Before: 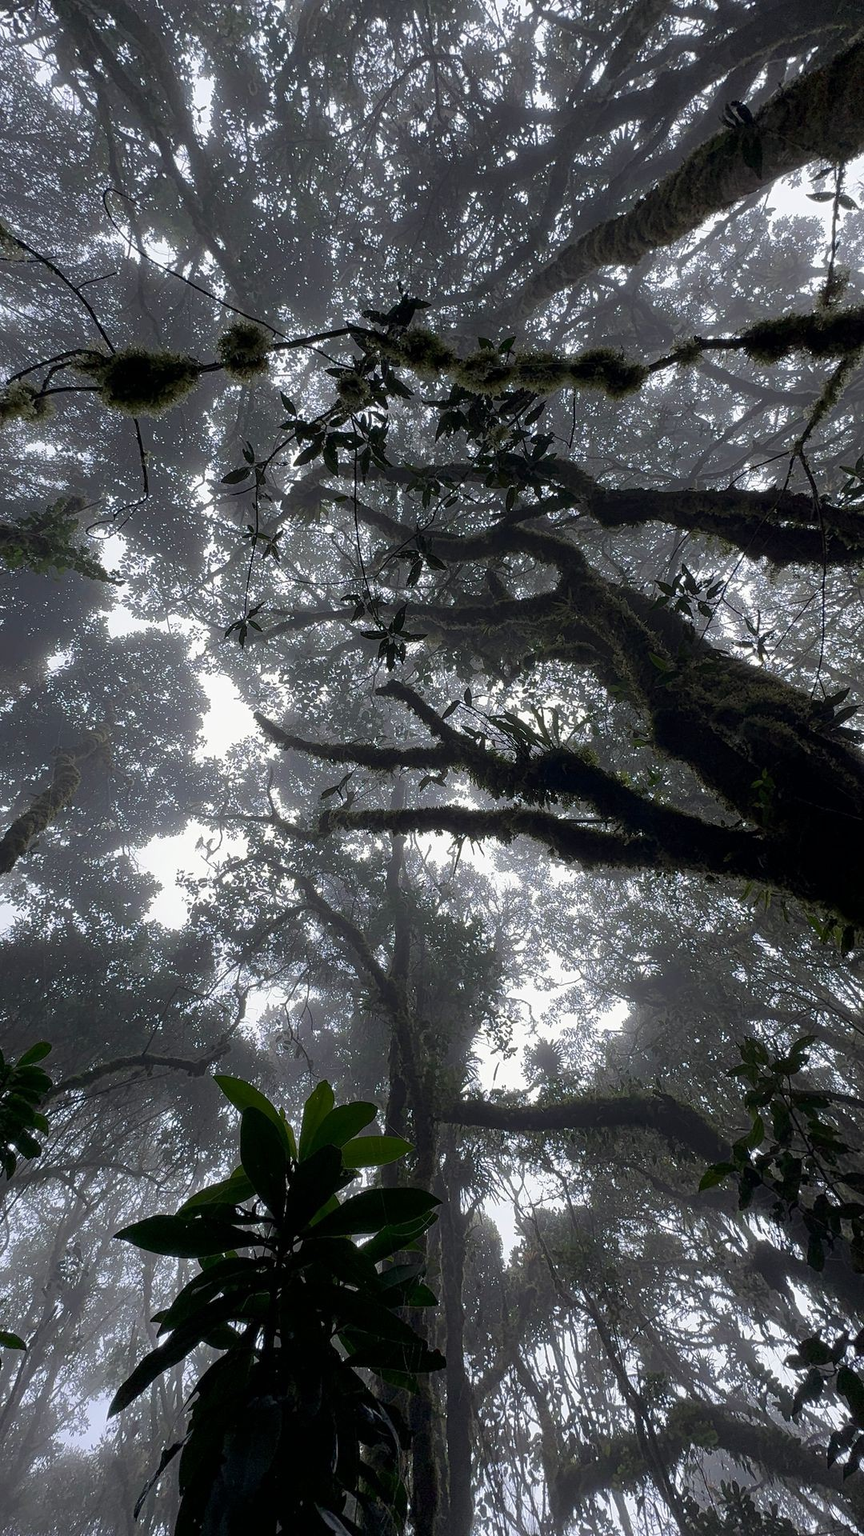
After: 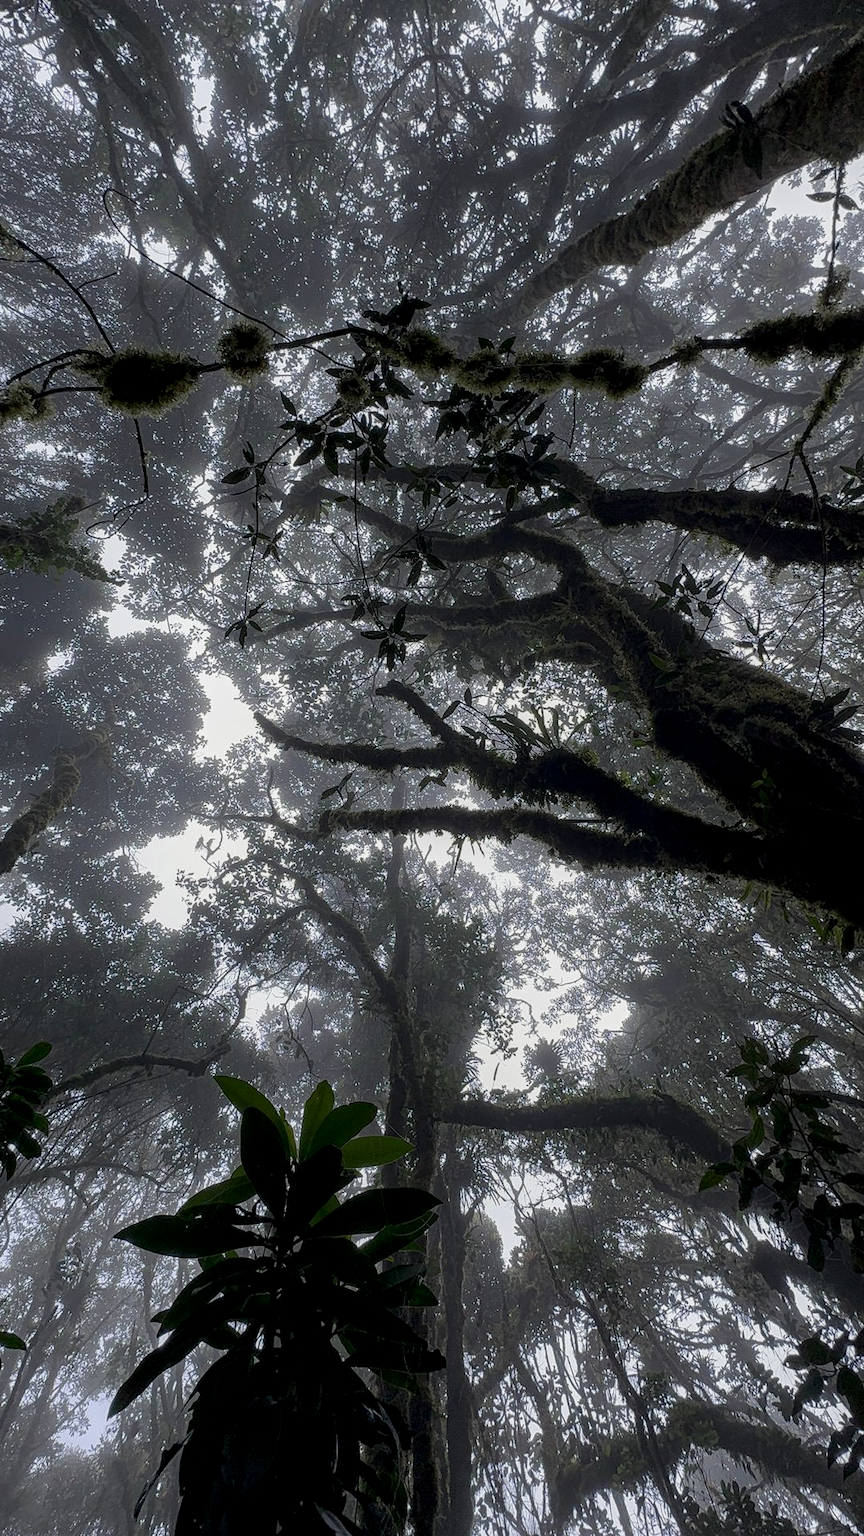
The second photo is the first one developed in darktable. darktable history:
exposure: exposure -0.251 EV, compensate highlight preservation false
local contrast: on, module defaults
